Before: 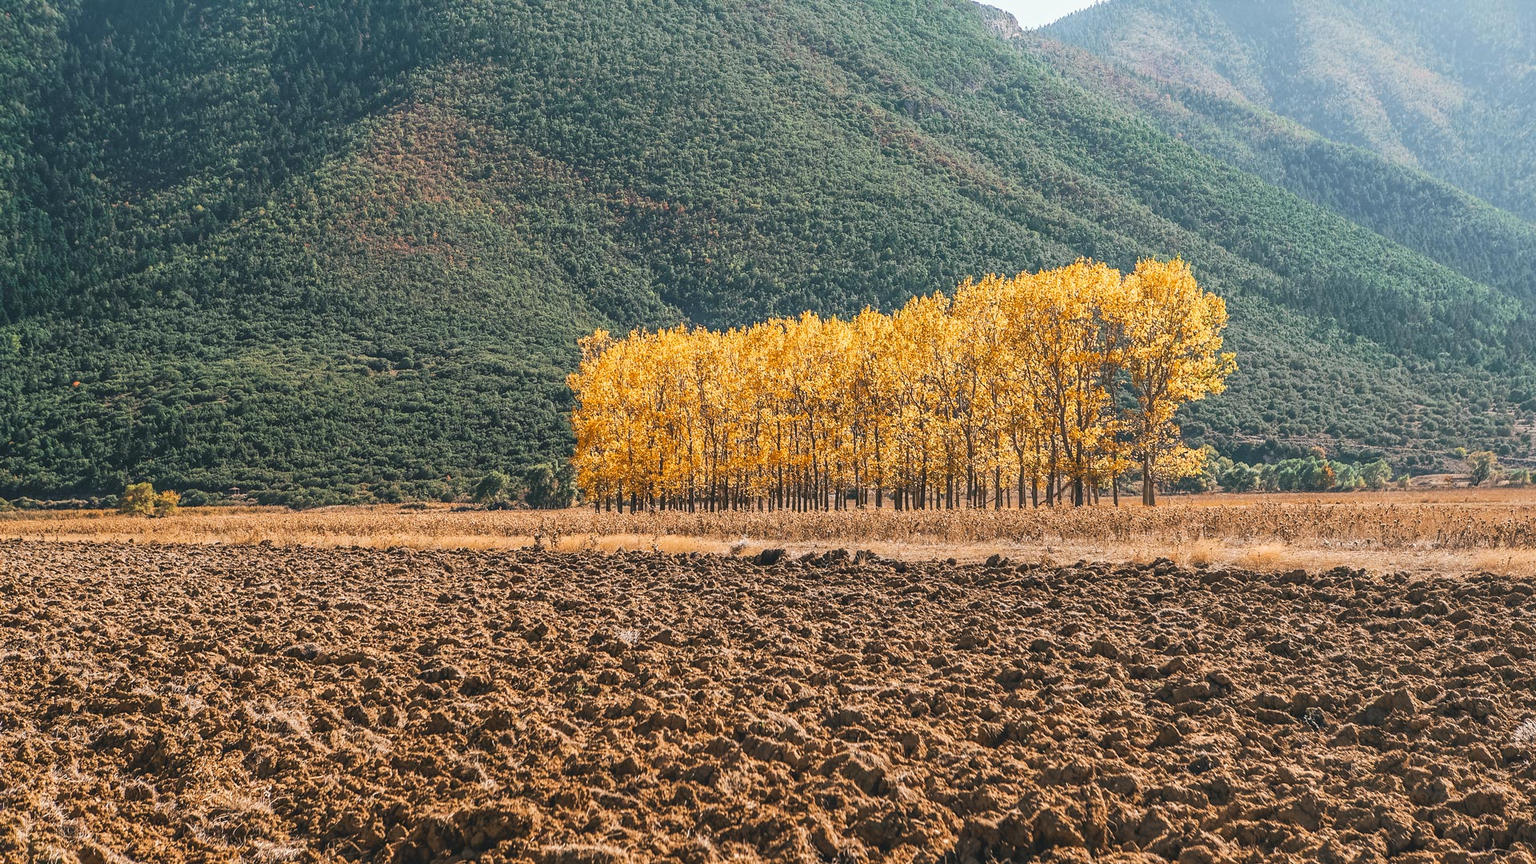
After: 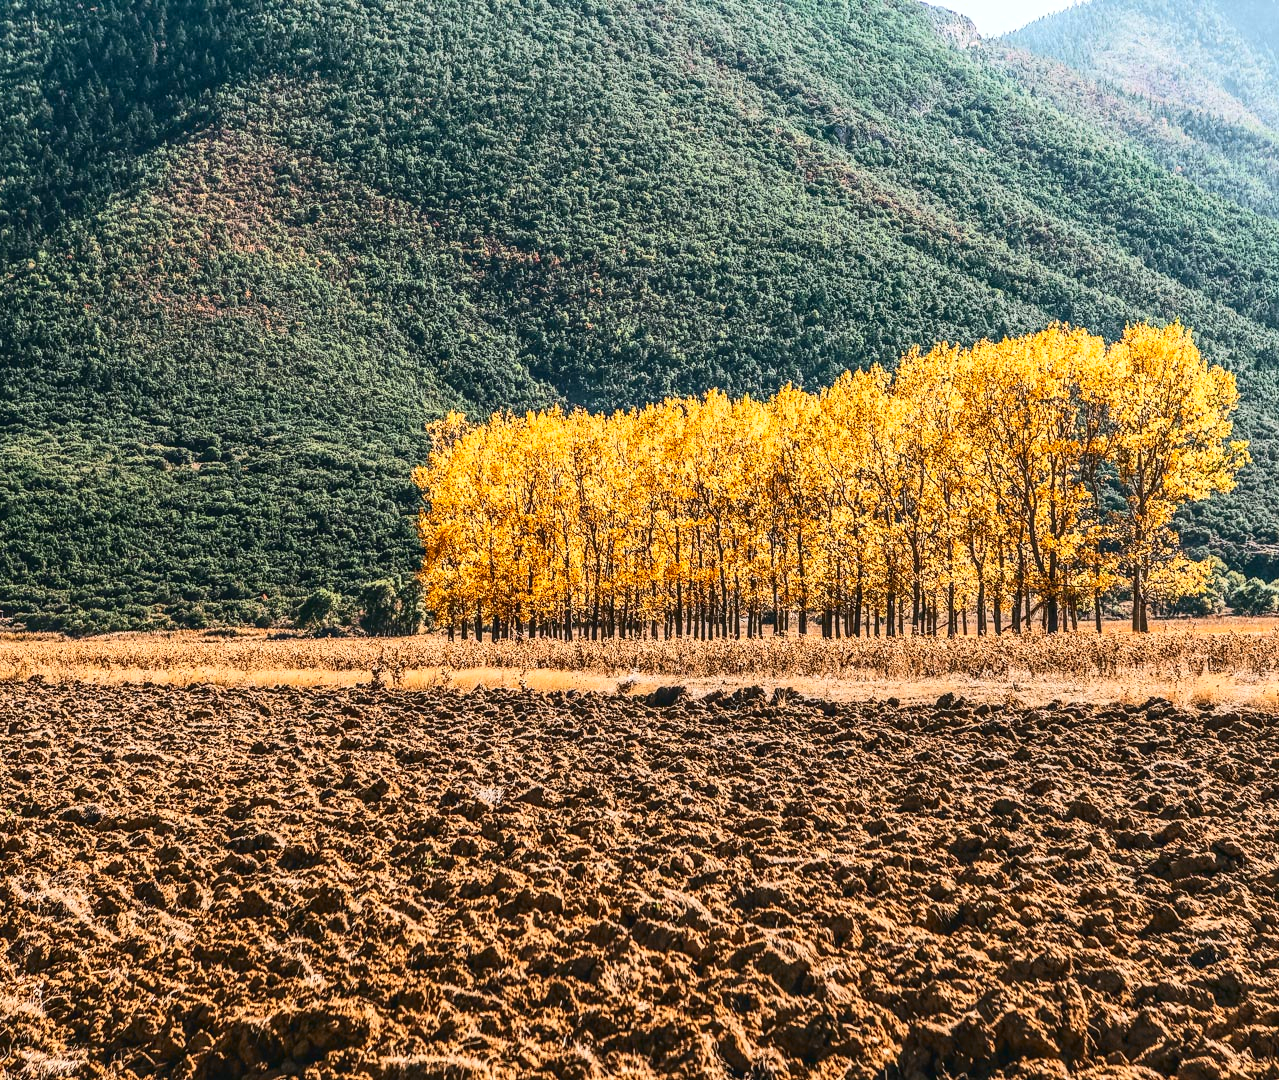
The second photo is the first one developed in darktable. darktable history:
local contrast: highlights 25%, detail 130%
crop: left 15.419%, right 17.914%
contrast brightness saturation: contrast 0.4, brightness 0.05, saturation 0.25
